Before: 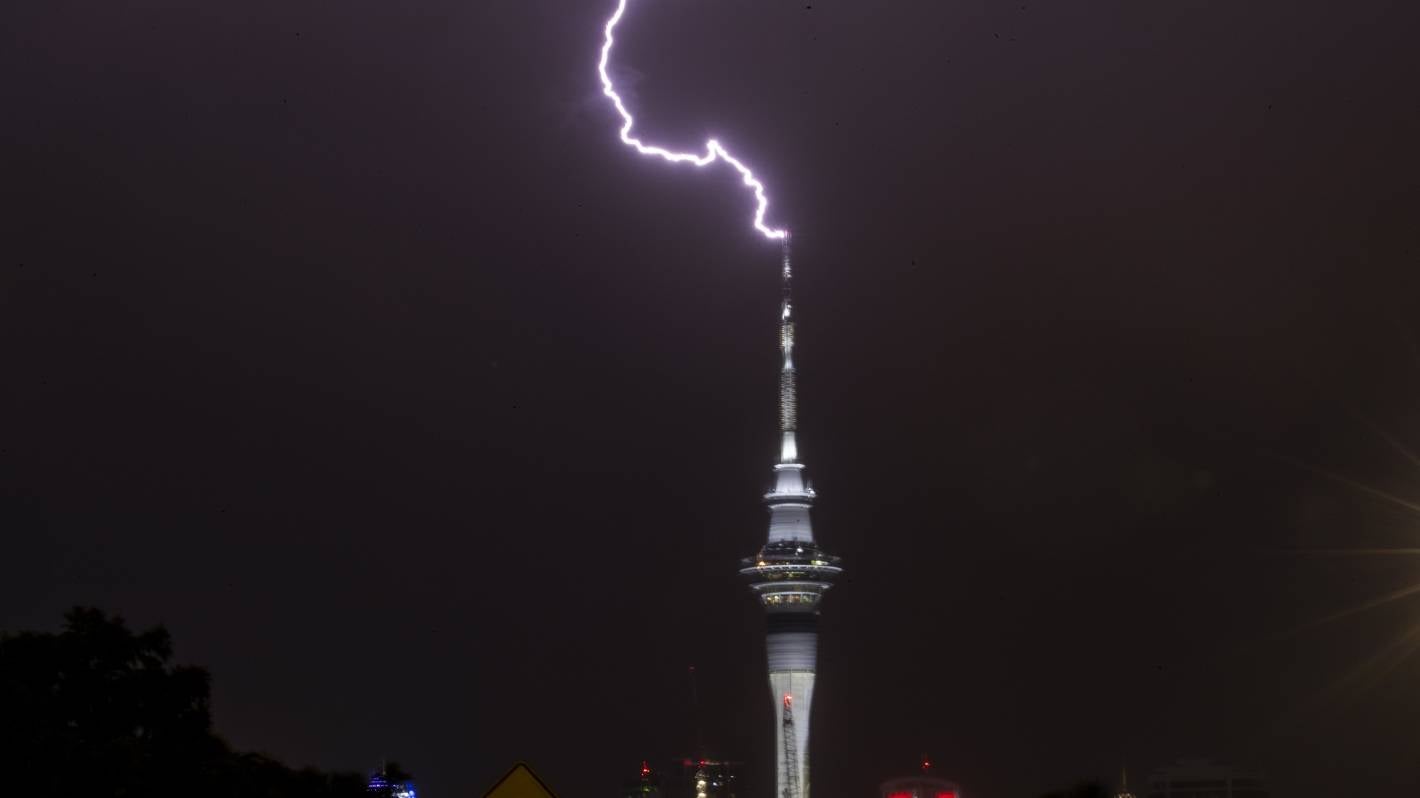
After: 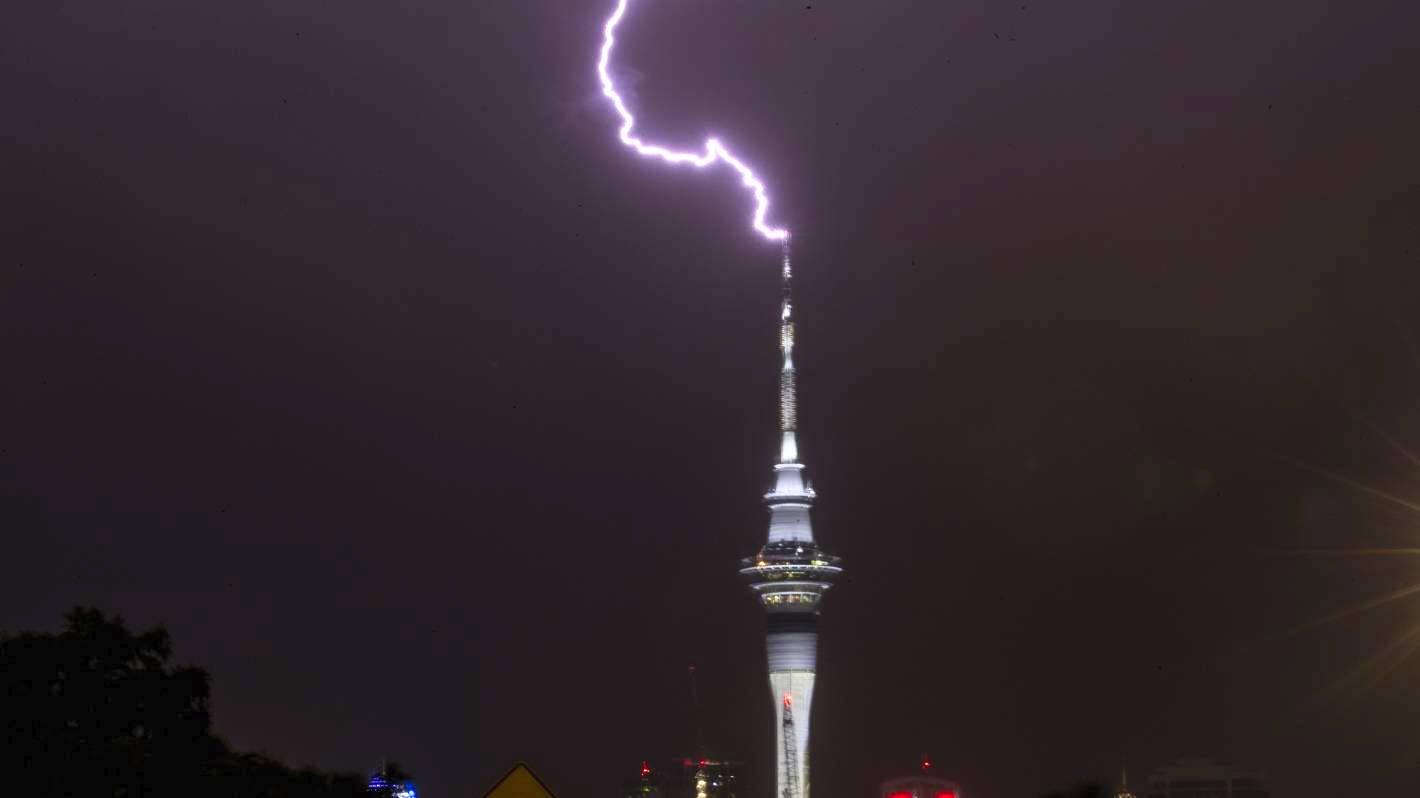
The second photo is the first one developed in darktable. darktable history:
contrast brightness saturation: contrast 0.24, brightness 0.265, saturation 0.39
